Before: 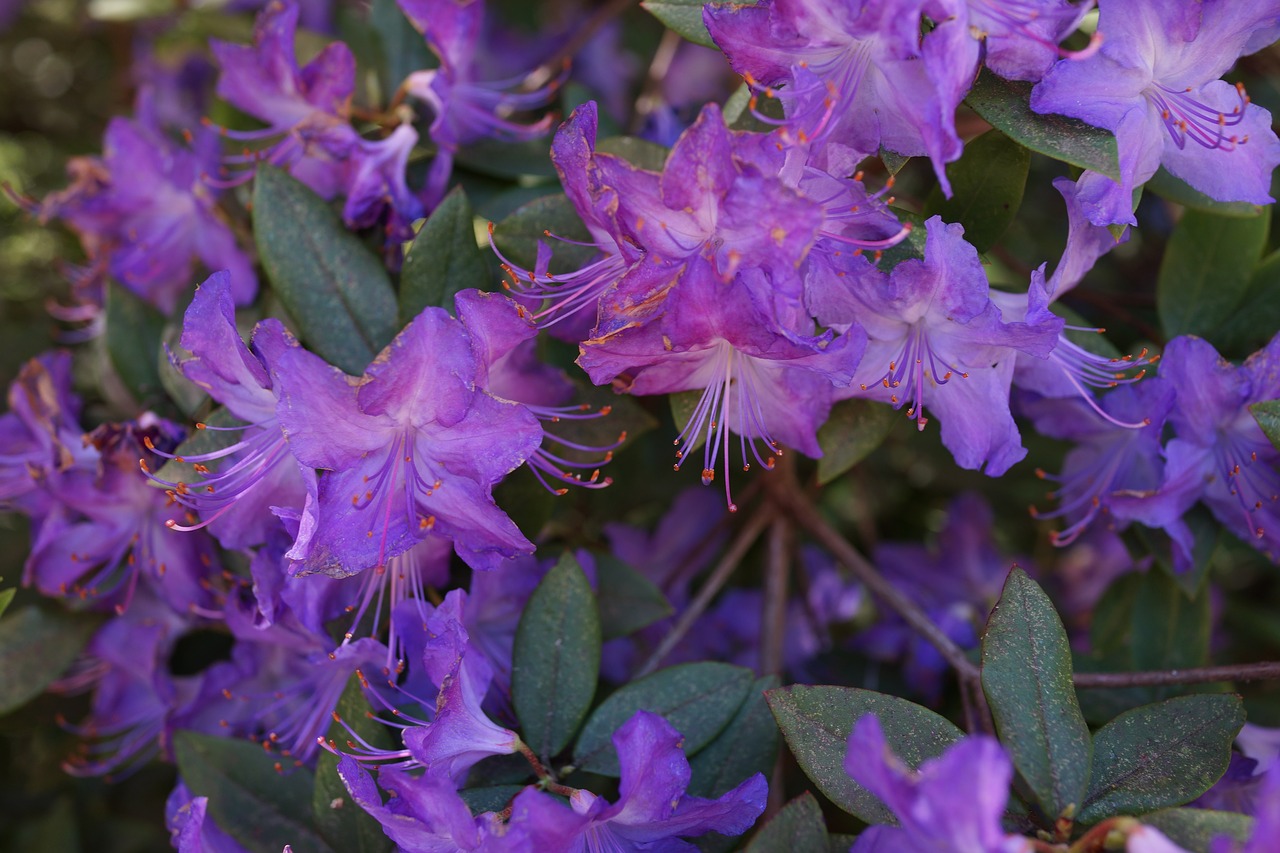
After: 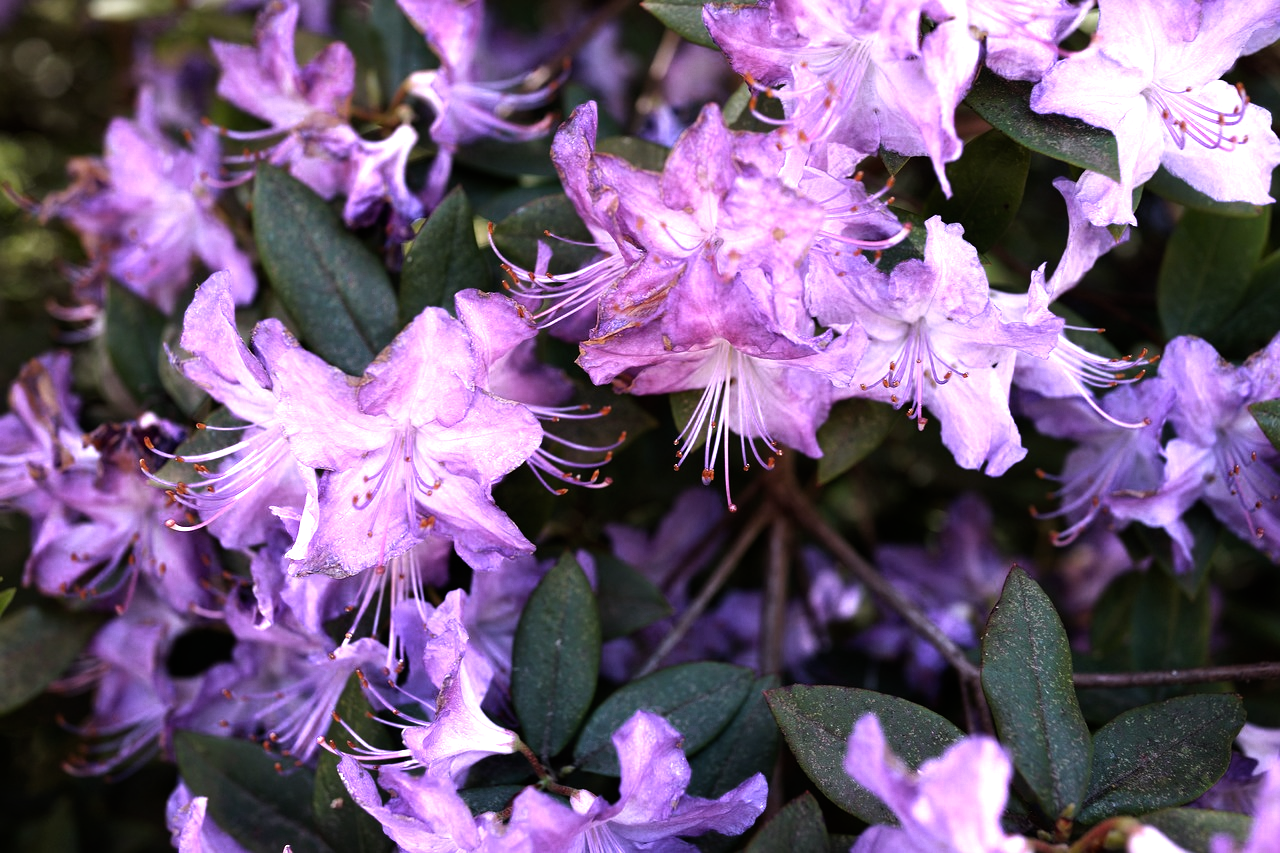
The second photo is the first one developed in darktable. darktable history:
filmic rgb: white relative exposure 2.2 EV, hardness 6.97
color zones: curves: ch0 [(0.203, 0.433) (0.607, 0.517) (0.697, 0.696) (0.705, 0.897)]
